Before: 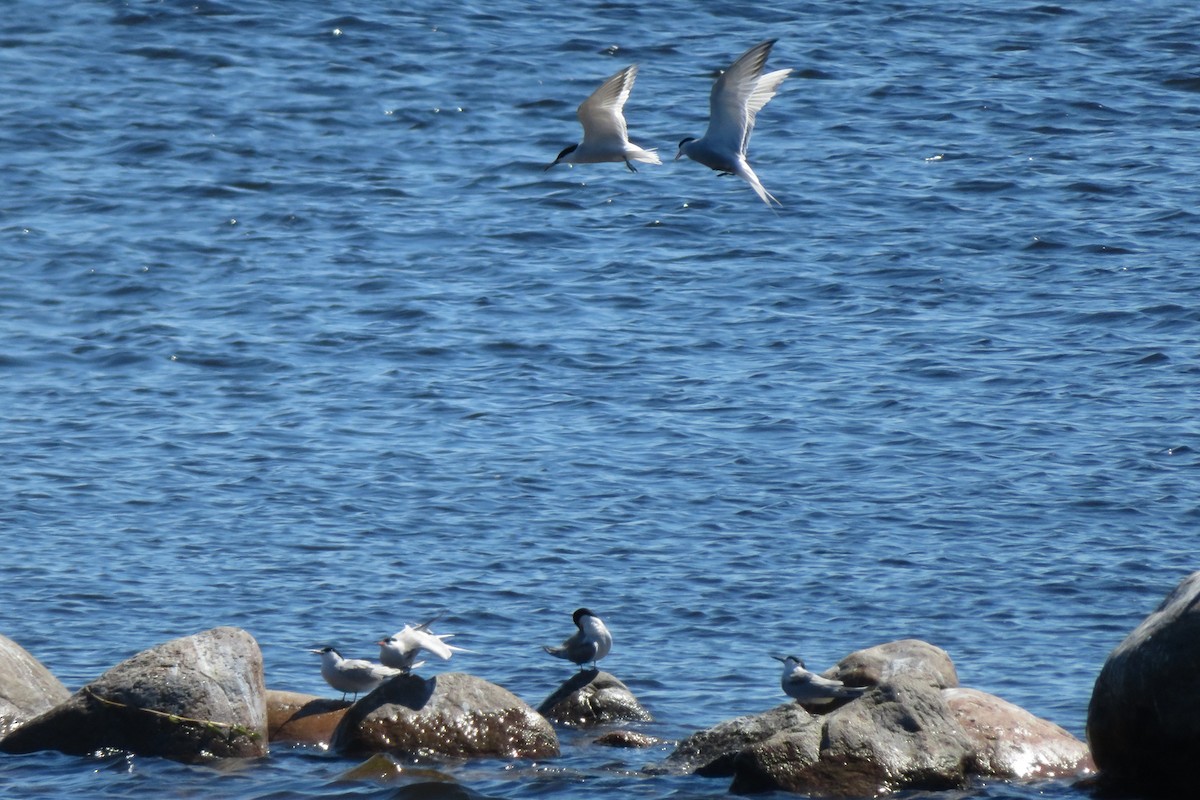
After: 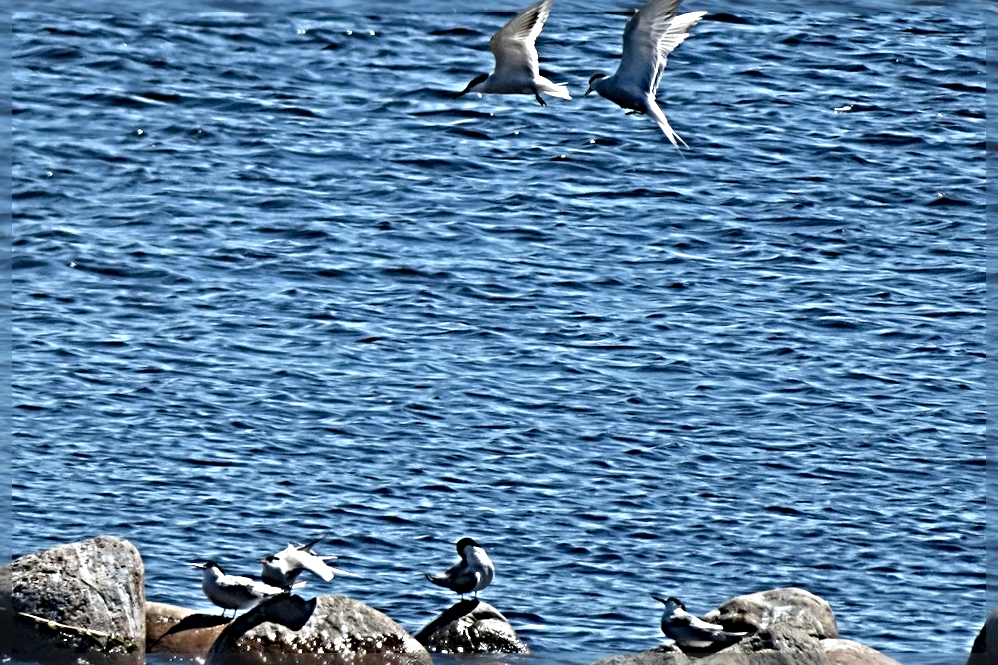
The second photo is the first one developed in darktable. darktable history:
sharpen: radius 6.3, amount 1.8, threshold 0
crop and rotate: angle -3.27°, left 5.211%, top 5.211%, right 4.607%, bottom 4.607%
